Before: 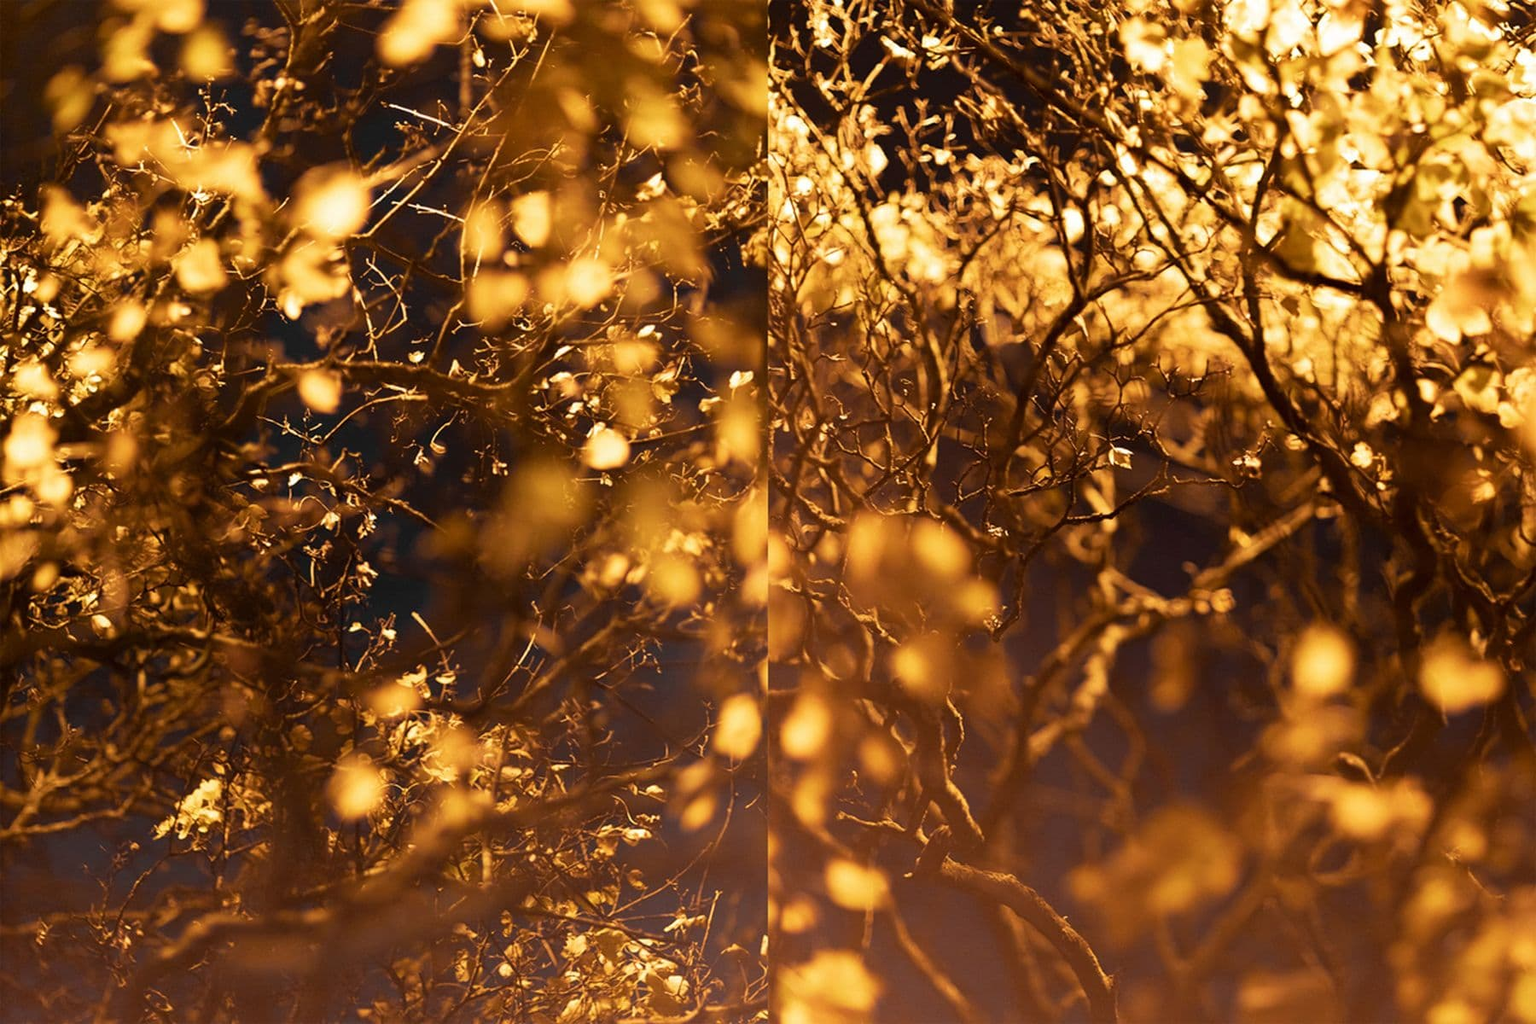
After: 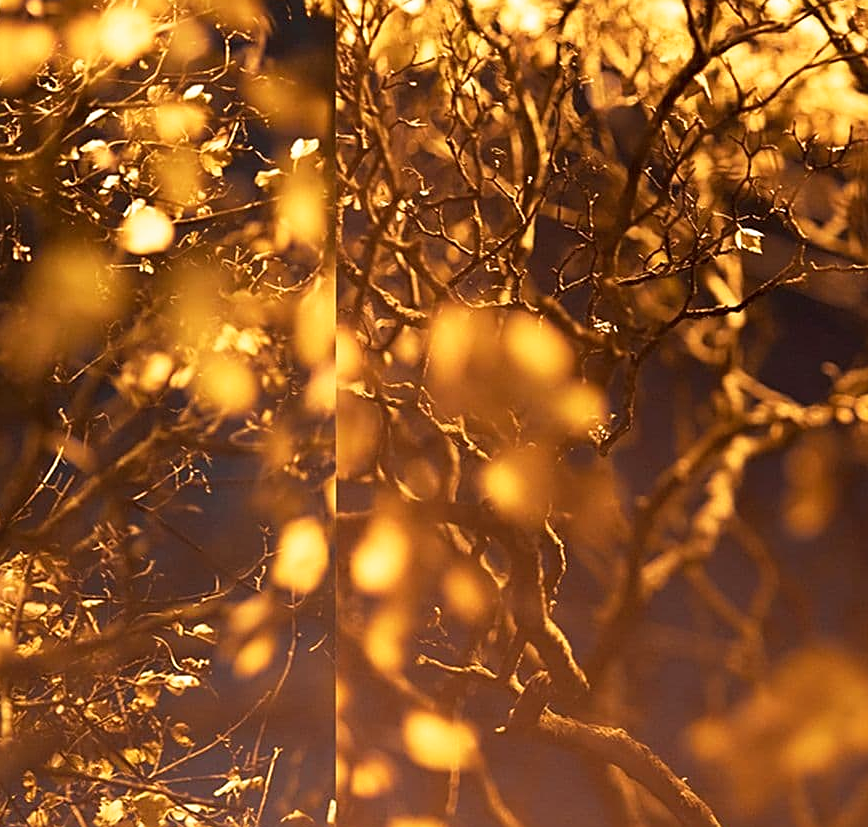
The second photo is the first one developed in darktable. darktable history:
crop: left 31.381%, top 24.708%, right 20.346%, bottom 6.352%
base curve: curves: ch0 [(0, 0) (0.666, 0.806) (1, 1)], preserve colors none
sharpen: on, module defaults
